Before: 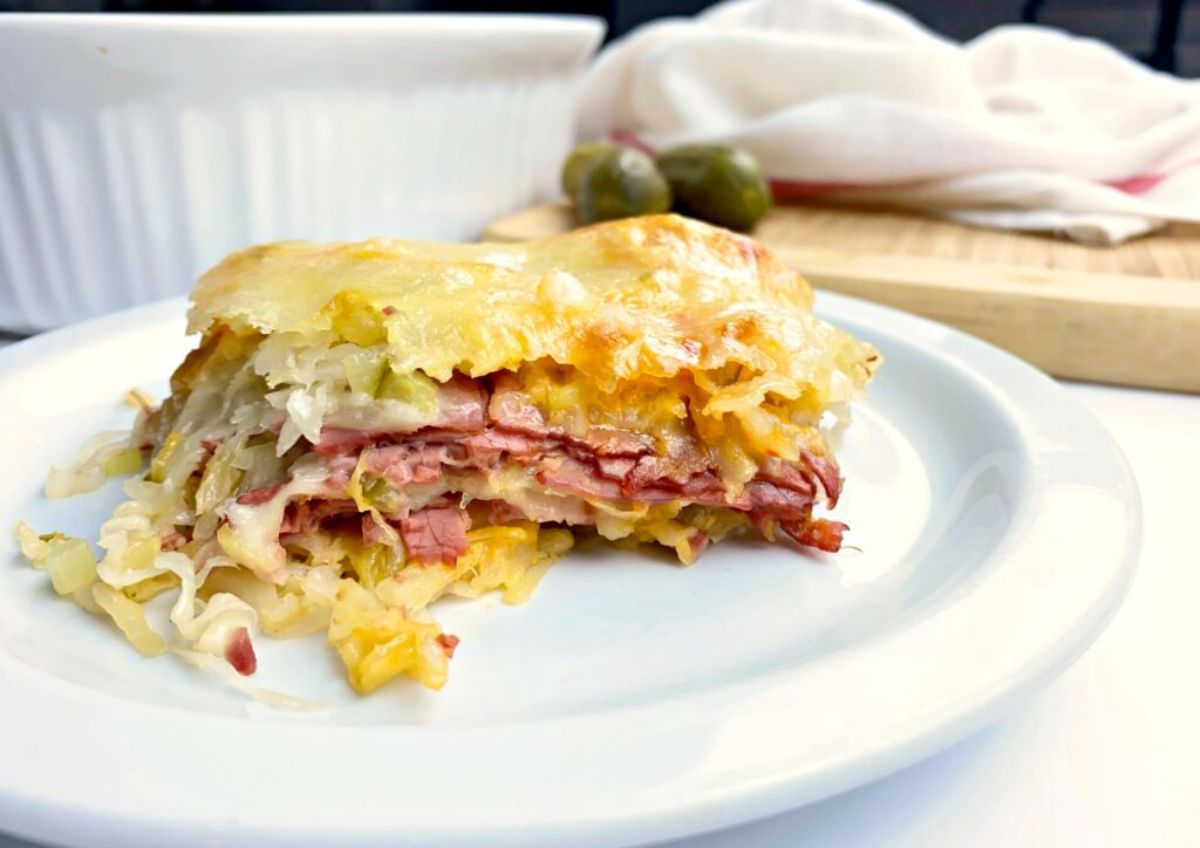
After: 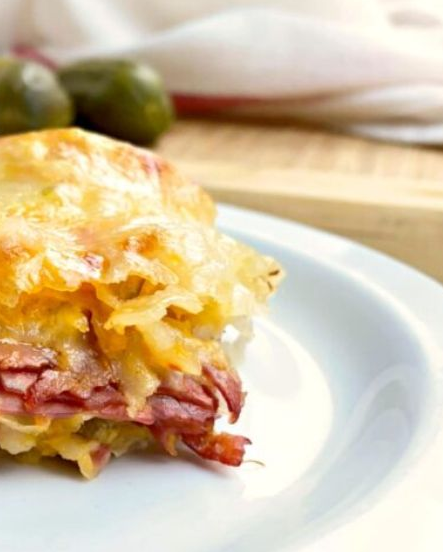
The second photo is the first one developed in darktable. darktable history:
crop and rotate: left 49.907%, top 10.153%, right 13.141%, bottom 24.647%
